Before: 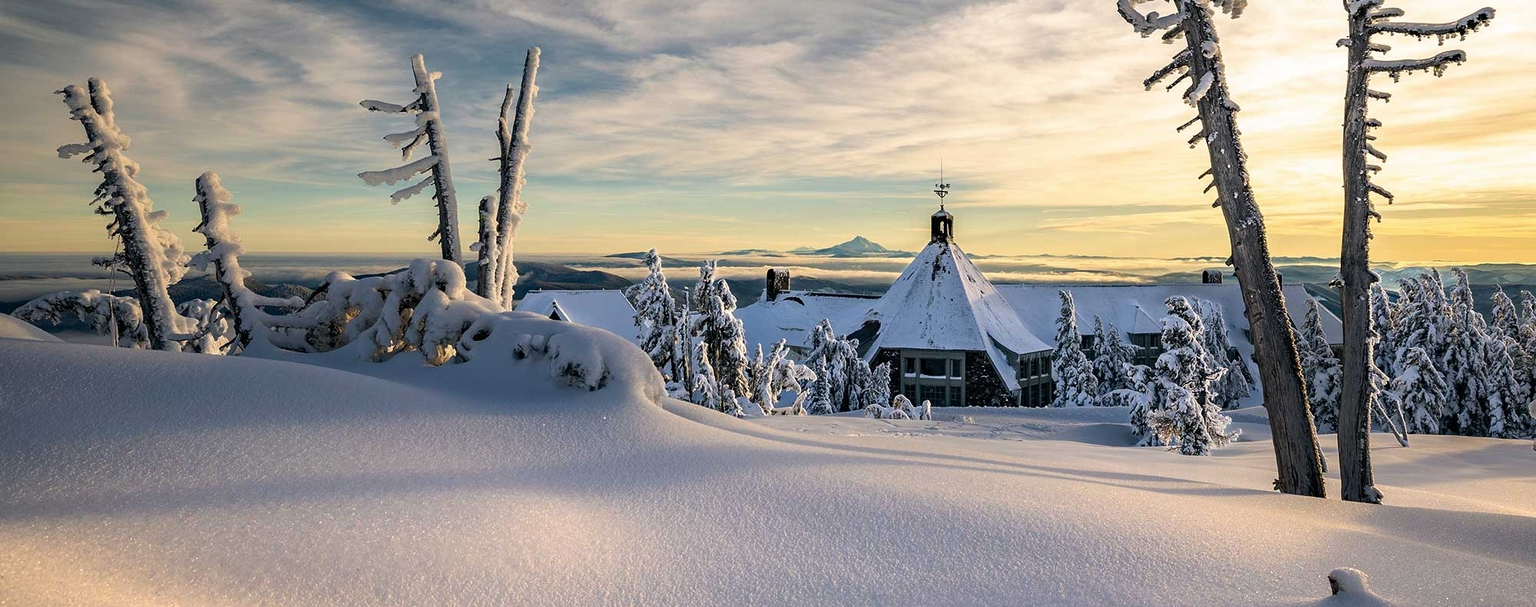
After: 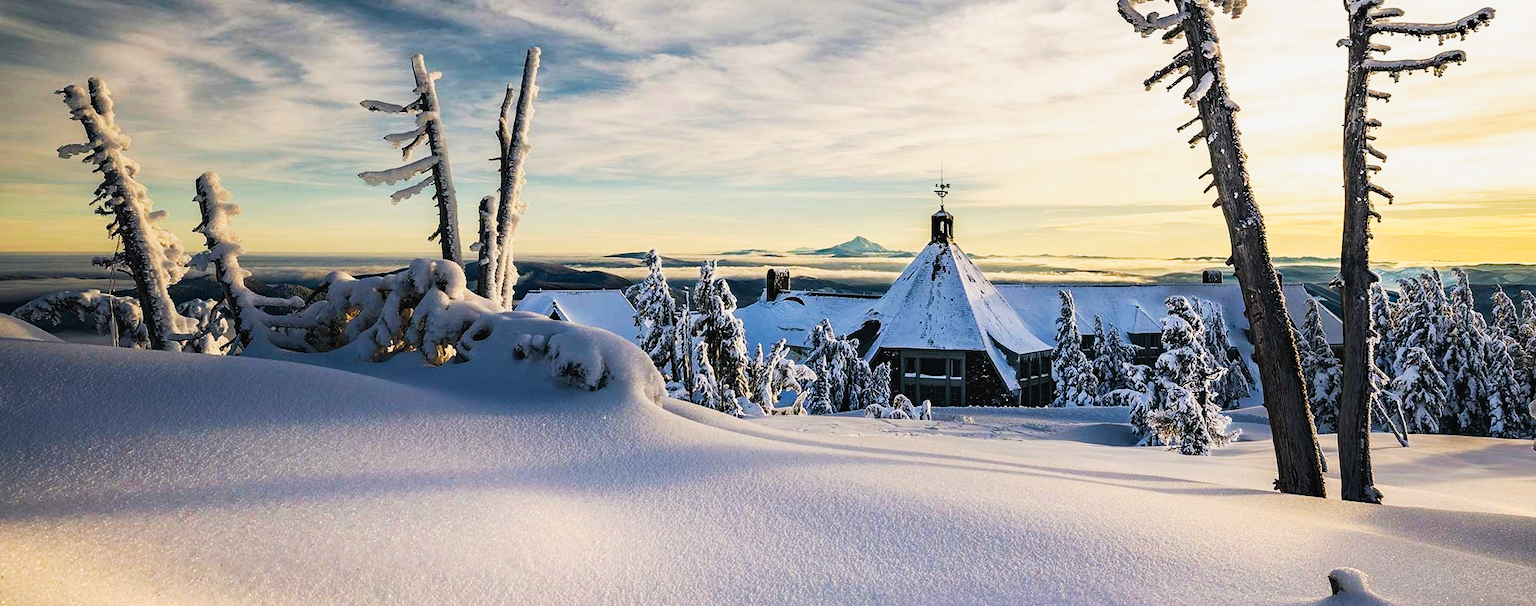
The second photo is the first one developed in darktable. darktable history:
tone curve: curves: ch0 [(0, 0.023) (0.132, 0.075) (0.251, 0.186) (0.463, 0.461) (0.662, 0.757) (0.854, 0.909) (1, 0.973)]; ch1 [(0, 0) (0.447, 0.411) (0.483, 0.469) (0.498, 0.496) (0.518, 0.514) (0.561, 0.579) (0.604, 0.645) (0.669, 0.73) (0.819, 0.93) (1, 1)]; ch2 [(0, 0) (0.307, 0.315) (0.425, 0.438) (0.483, 0.477) (0.503, 0.503) (0.526, 0.534) (0.567, 0.569) (0.617, 0.674) (0.703, 0.797) (0.985, 0.966)], preserve colors none
